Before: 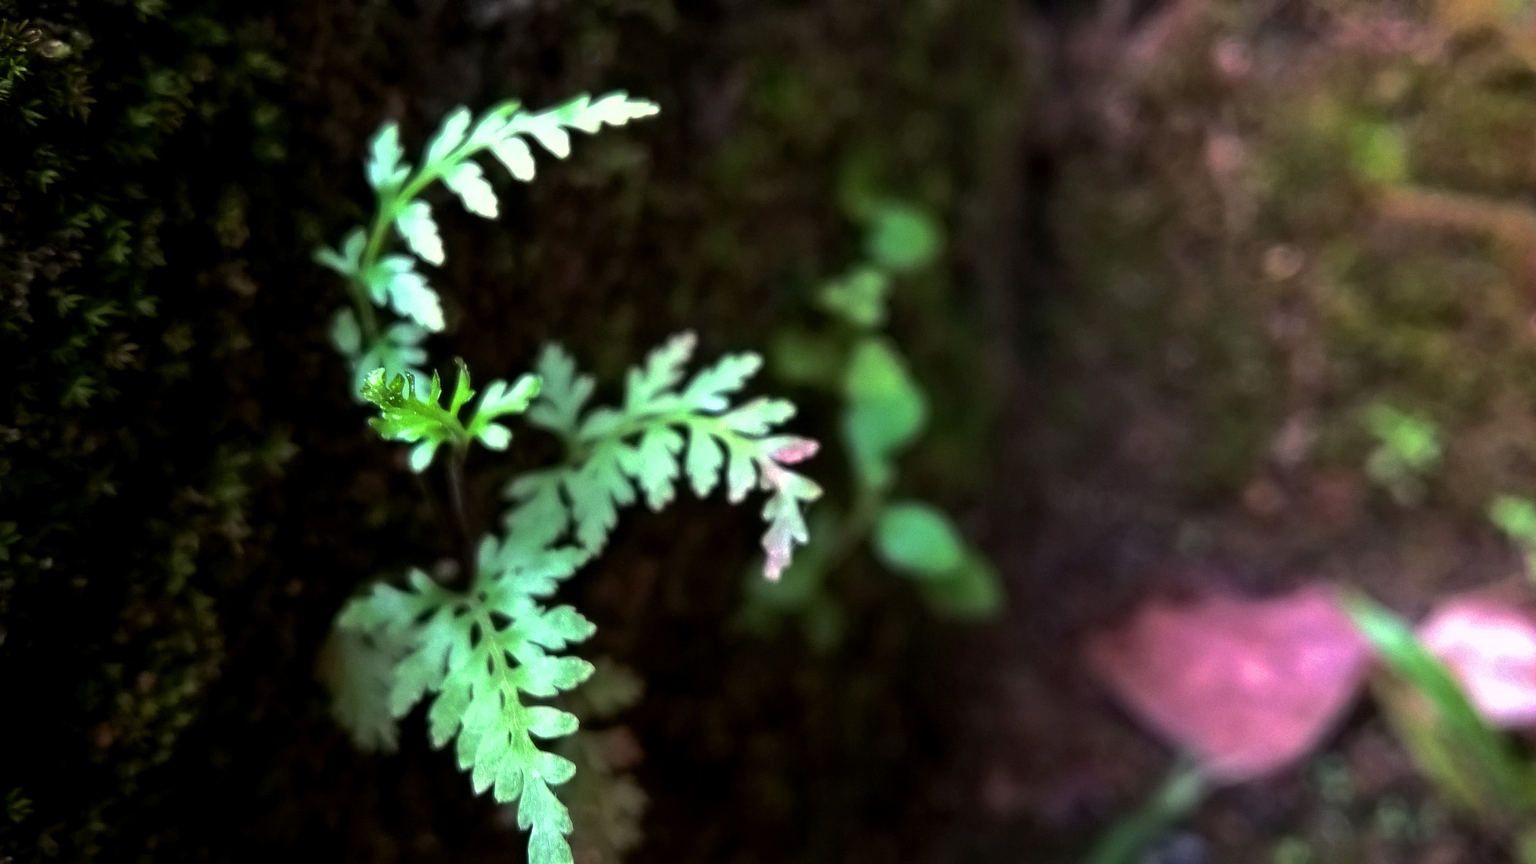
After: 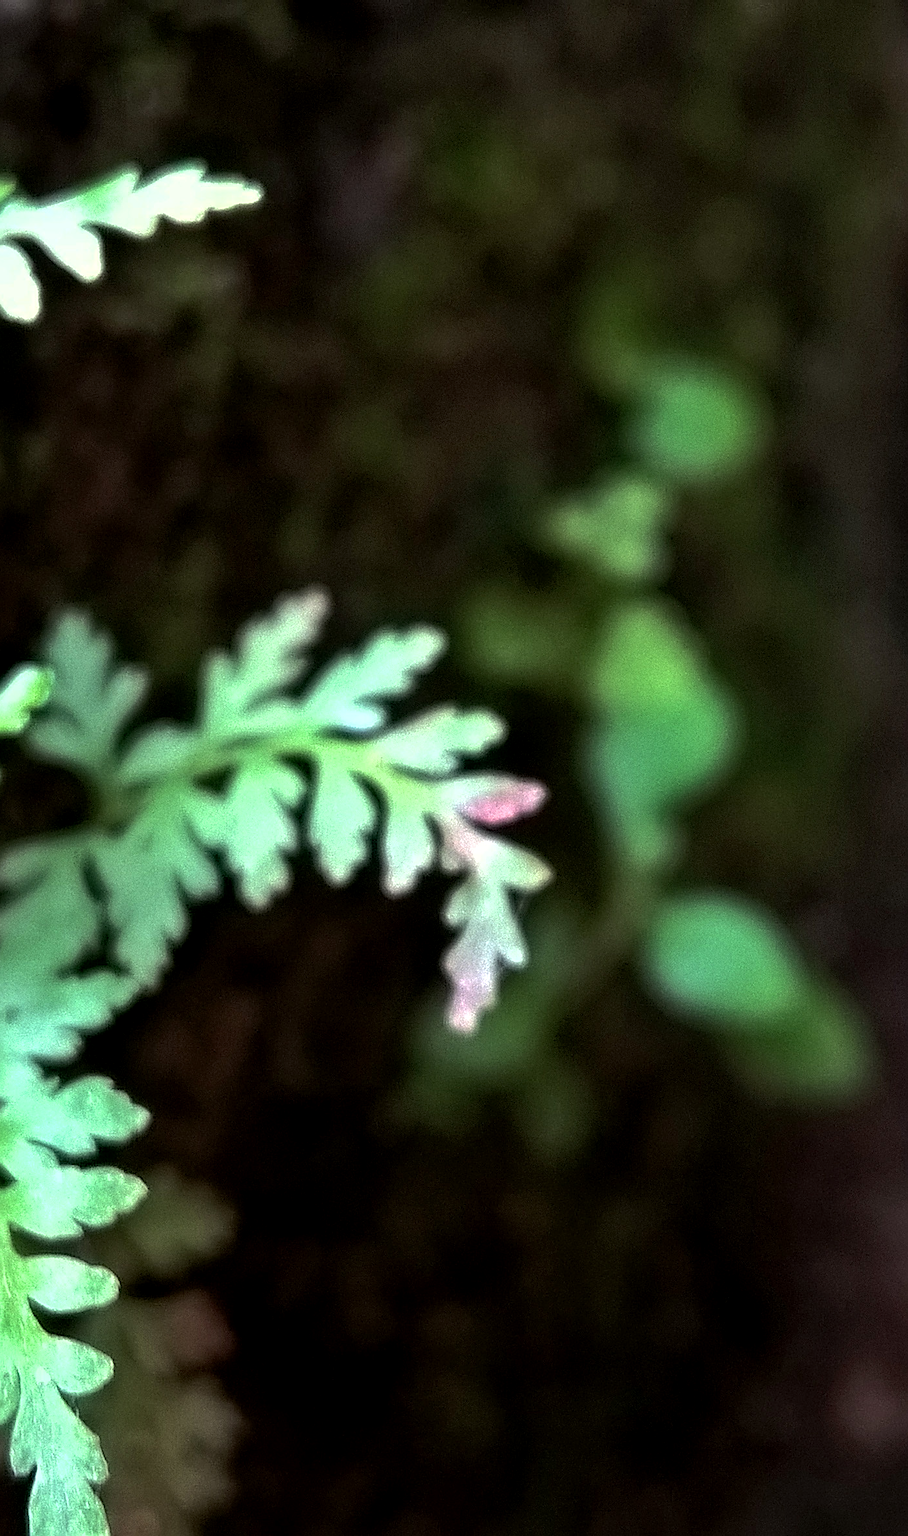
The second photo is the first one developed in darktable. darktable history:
sharpen: amount 0.75
color correction: highlights a* -0.182, highlights b* -0.124
local contrast: highlights 100%, shadows 100%, detail 120%, midtone range 0.2
crop: left 33.36%, right 33.36%
